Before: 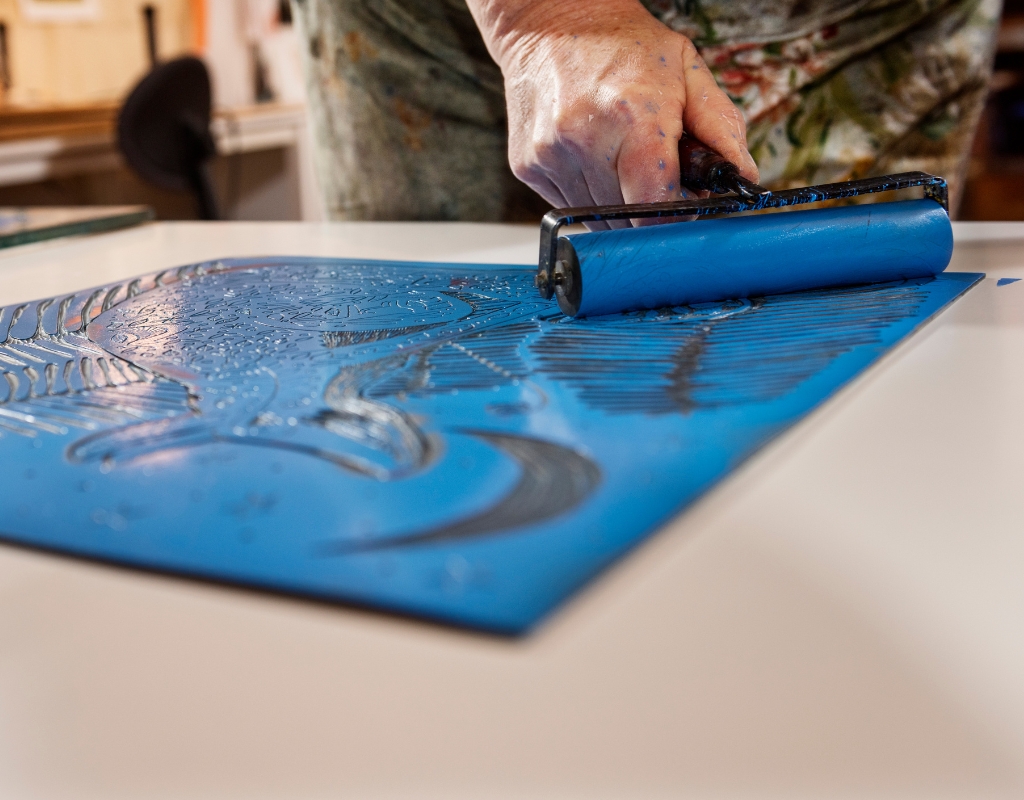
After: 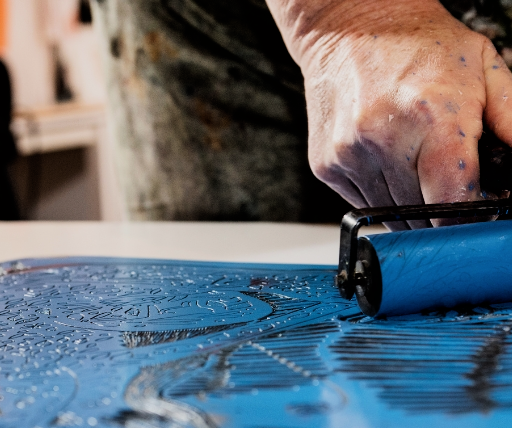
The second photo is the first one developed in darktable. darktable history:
filmic rgb: black relative exposure -5 EV, hardness 2.88, contrast 1.5
exposure: exposure -0.116 EV, compensate exposure bias true, compensate highlight preservation false
crop: left 19.556%, right 30.401%, bottom 46.458%
shadows and highlights: shadows 20.91, highlights -82.73, soften with gaussian
tone equalizer: on, module defaults
